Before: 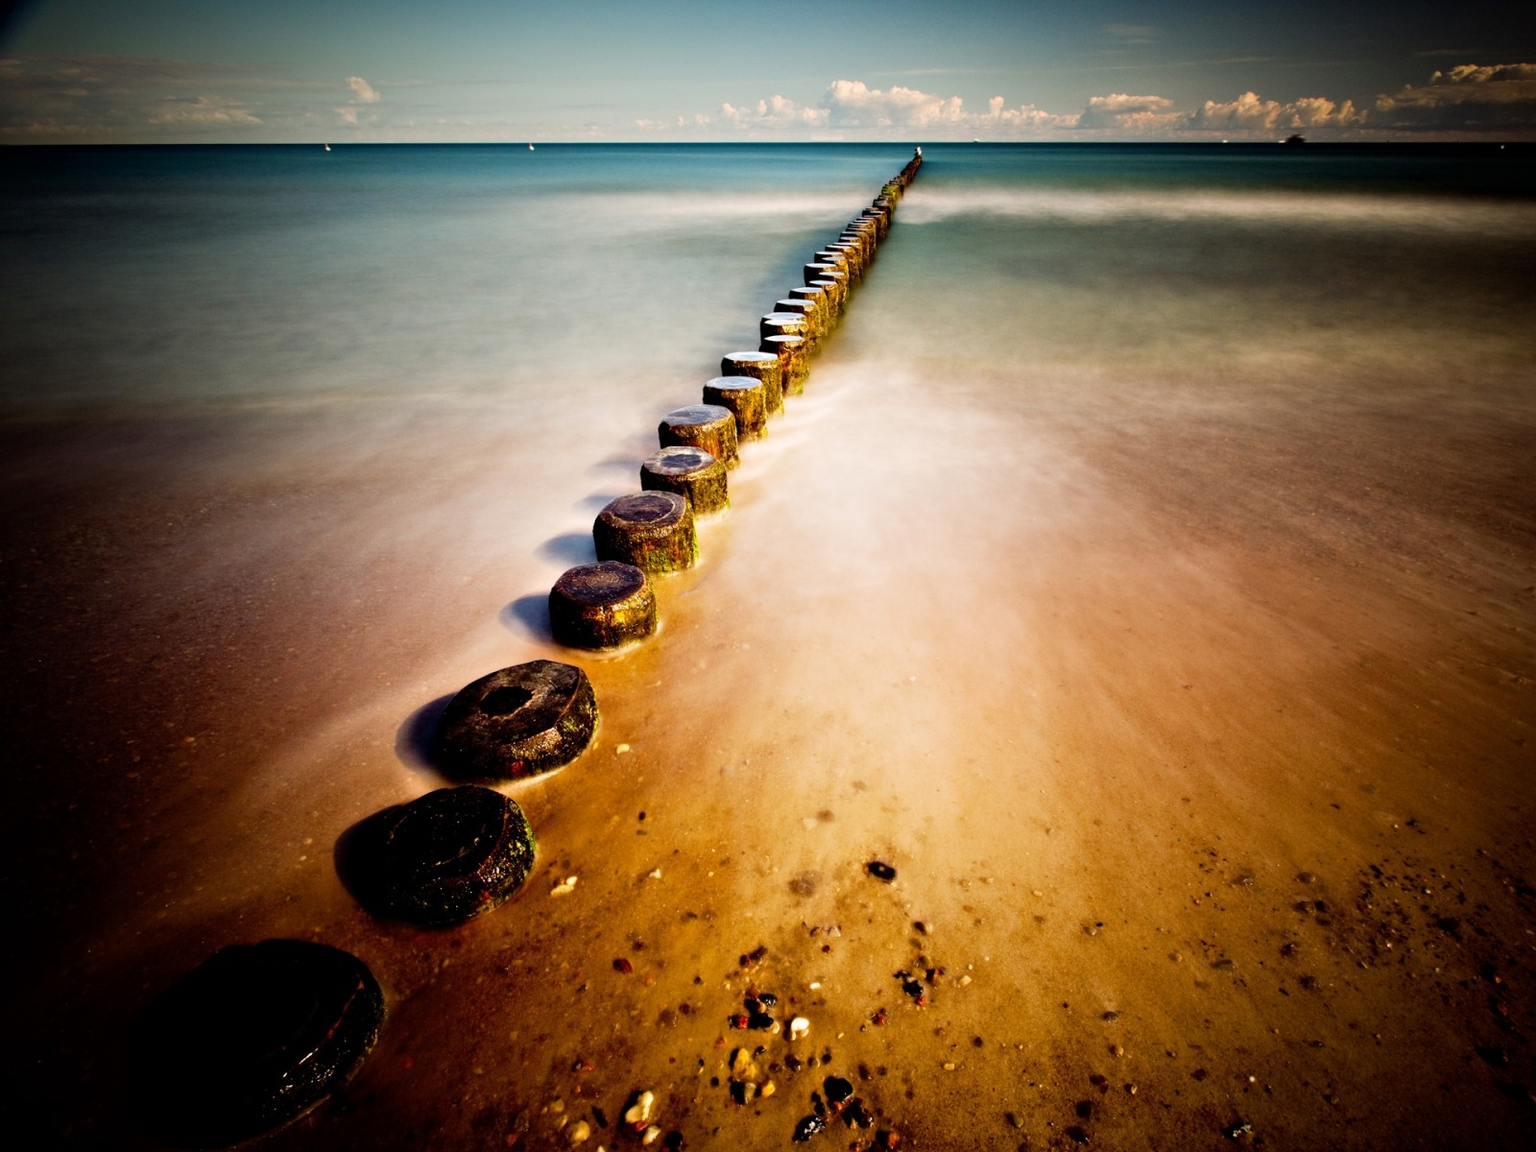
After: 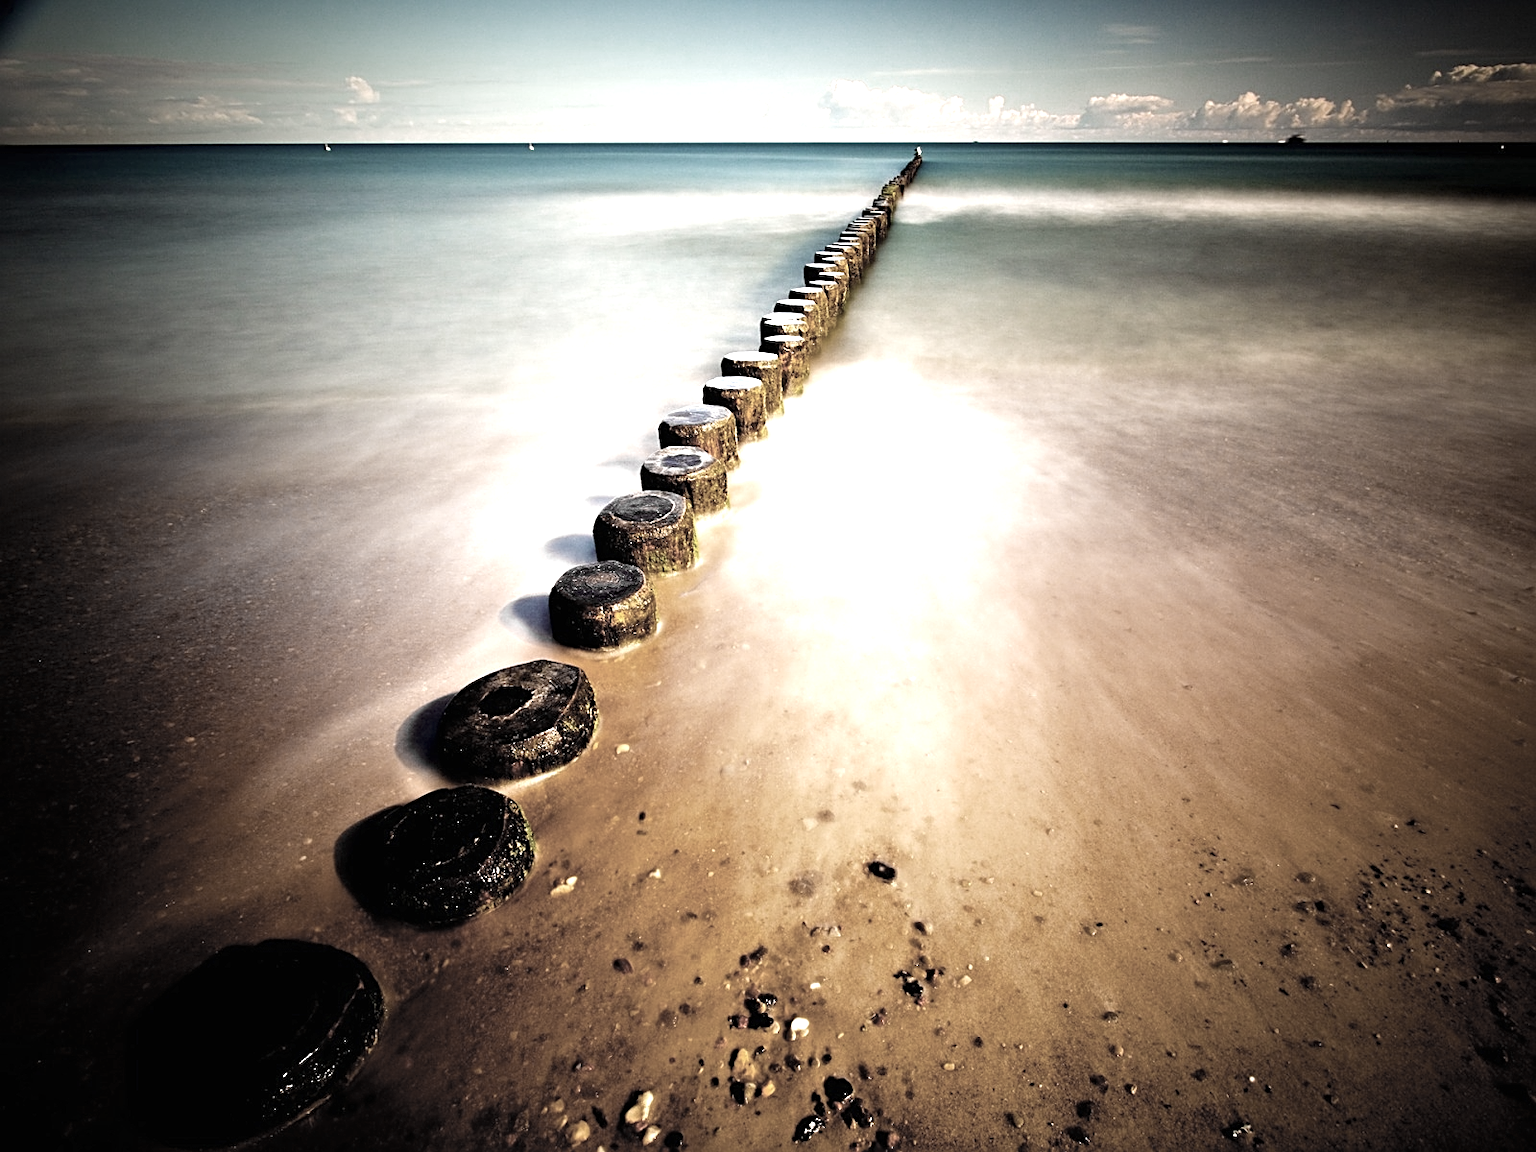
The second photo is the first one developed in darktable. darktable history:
exposure: black level correction 0, exposure 1.1 EV, compensate exposure bias true, compensate highlight preservation false
white balance: emerald 1
sharpen: on, module defaults
color zones: curves: ch0 [(0, 0.487) (0.241, 0.395) (0.434, 0.373) (0.658, 0.412) (0.838, 0.487)]; ch1 [(0, 0) (0.053, 0.053) (0.211, 0.202) (0.579, 0.259) (0.781, 0.241)]
